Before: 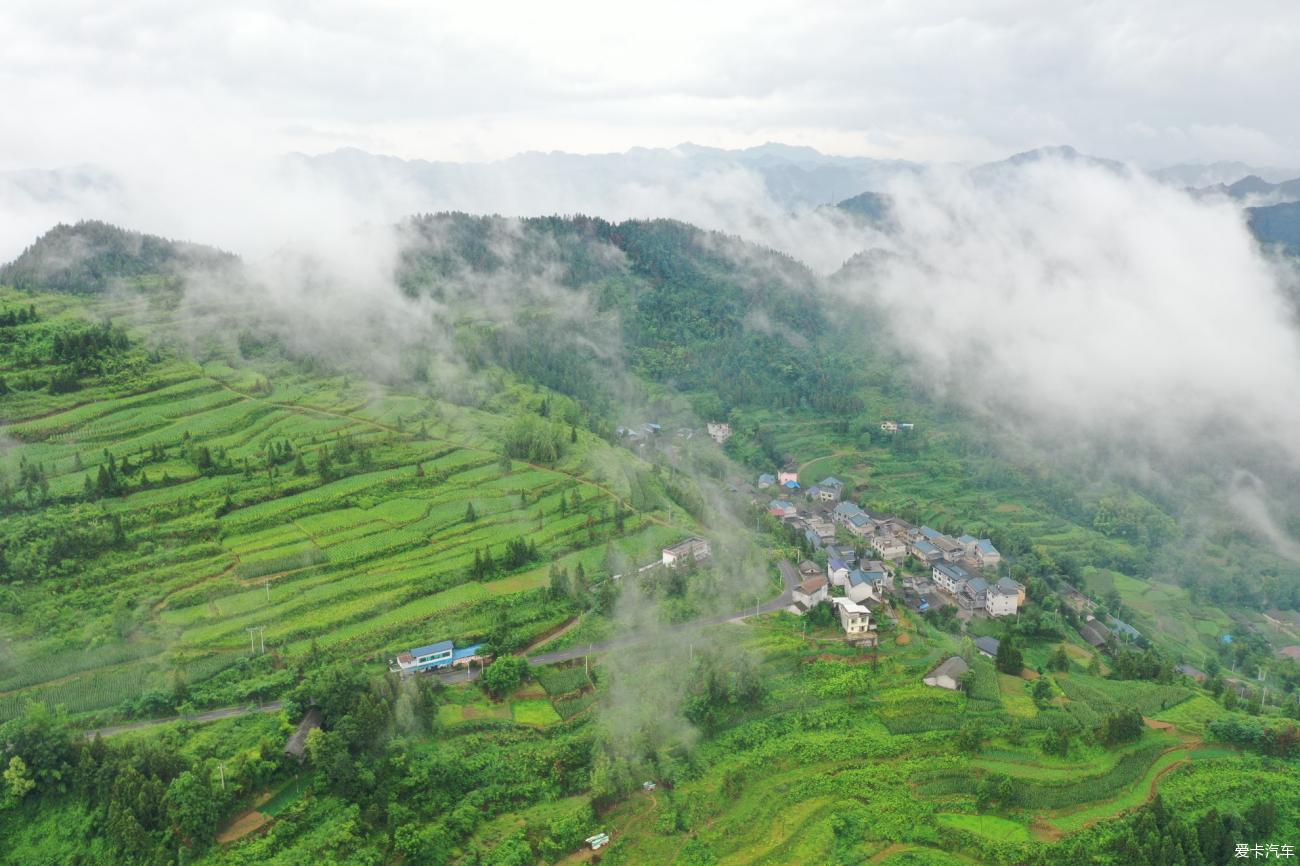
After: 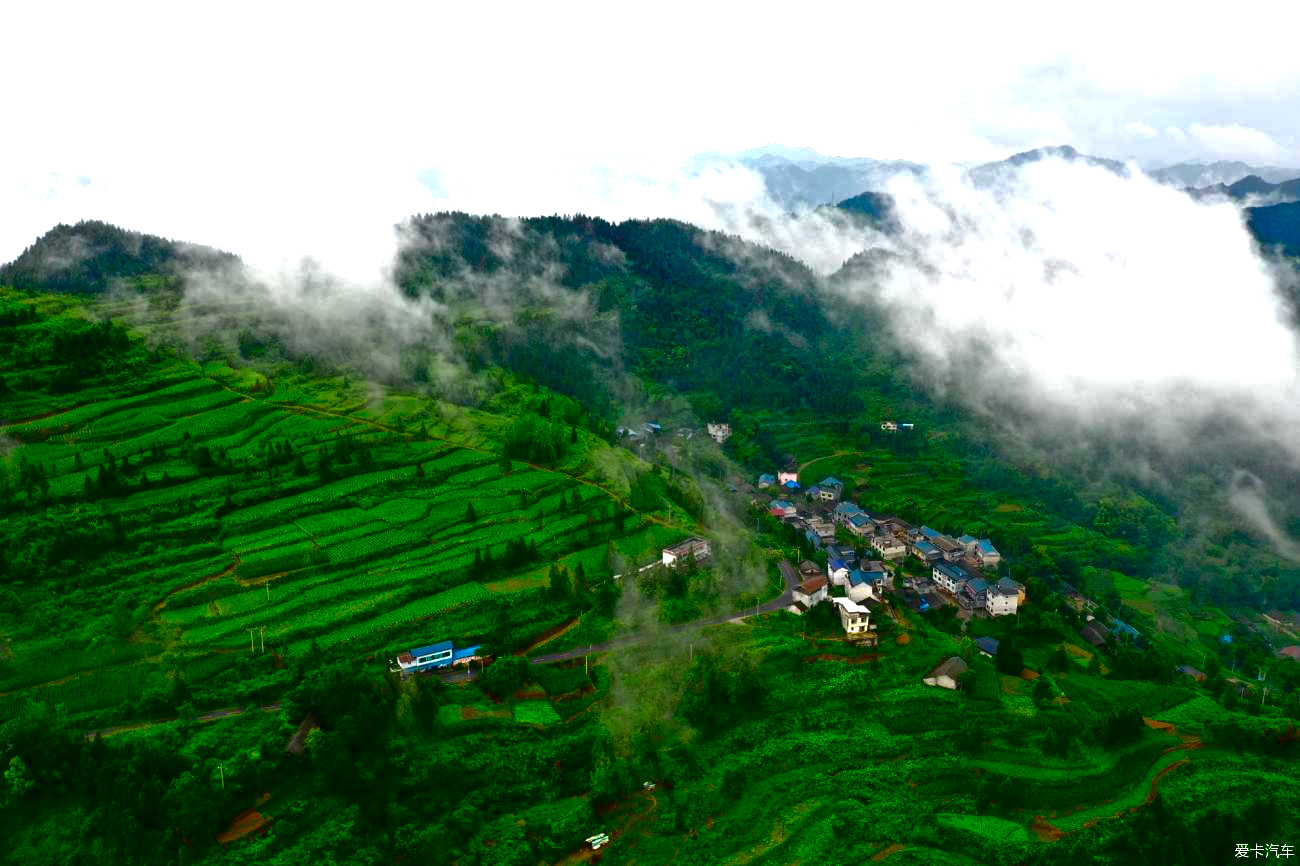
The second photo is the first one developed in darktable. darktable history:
contrast brightness saturation: brightness -1, saturation 1
exposure: black level correction 0, exposure 0.5 EV, compensate highlight preservation false
